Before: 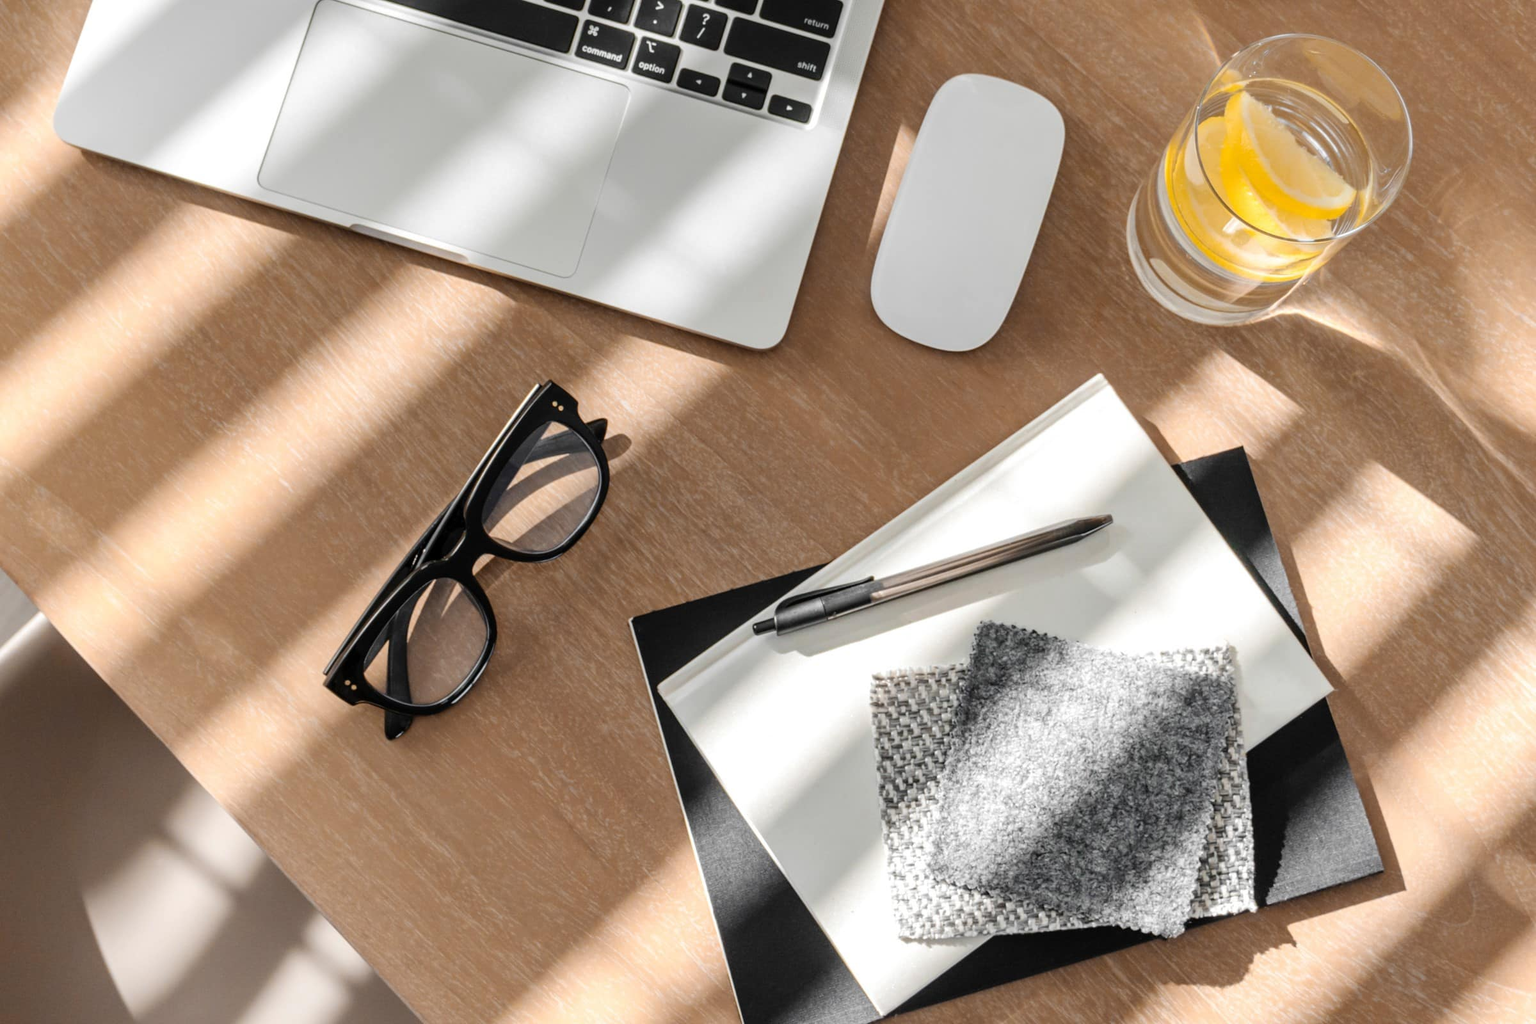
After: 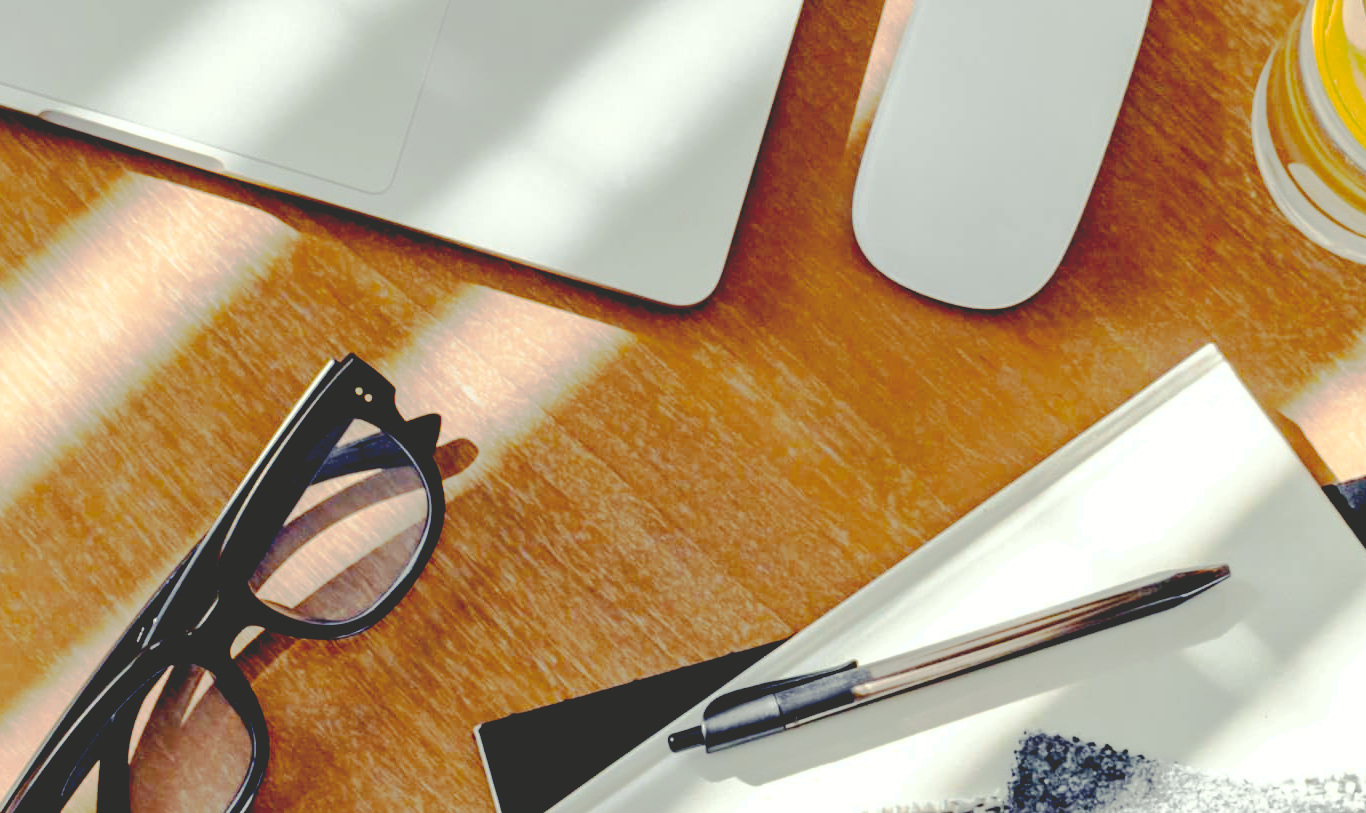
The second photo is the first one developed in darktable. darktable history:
crop: left 21.18%, top 15.057%, right 21.892%, bottom 34.089%
color correction: highlights a* -4.41, highlights b* 6.34
contrast brightness saturation: saturation -0.067
color balance rgb: shadows lift › chroma 3.333%, shadows lift › hue 279.93°, power › chroma 0.983%, power › hue 254.35°, global offset › luminance 0.488%, perceptual saturation grading › global saturation 23.33%, perceptual saturation grading › highlights -24.483%, perceptual saturation grading › mid-tones 24.372%, perceptual saturation grading › shadows 39.06%, global vibrance 19.644%
base curve: curves: ch0 [(0.065, 0.026) (0.236, 0.358) (0.53, 0.546) (0.777, 0.841) (0.924, 0.992)], preserve colors none
